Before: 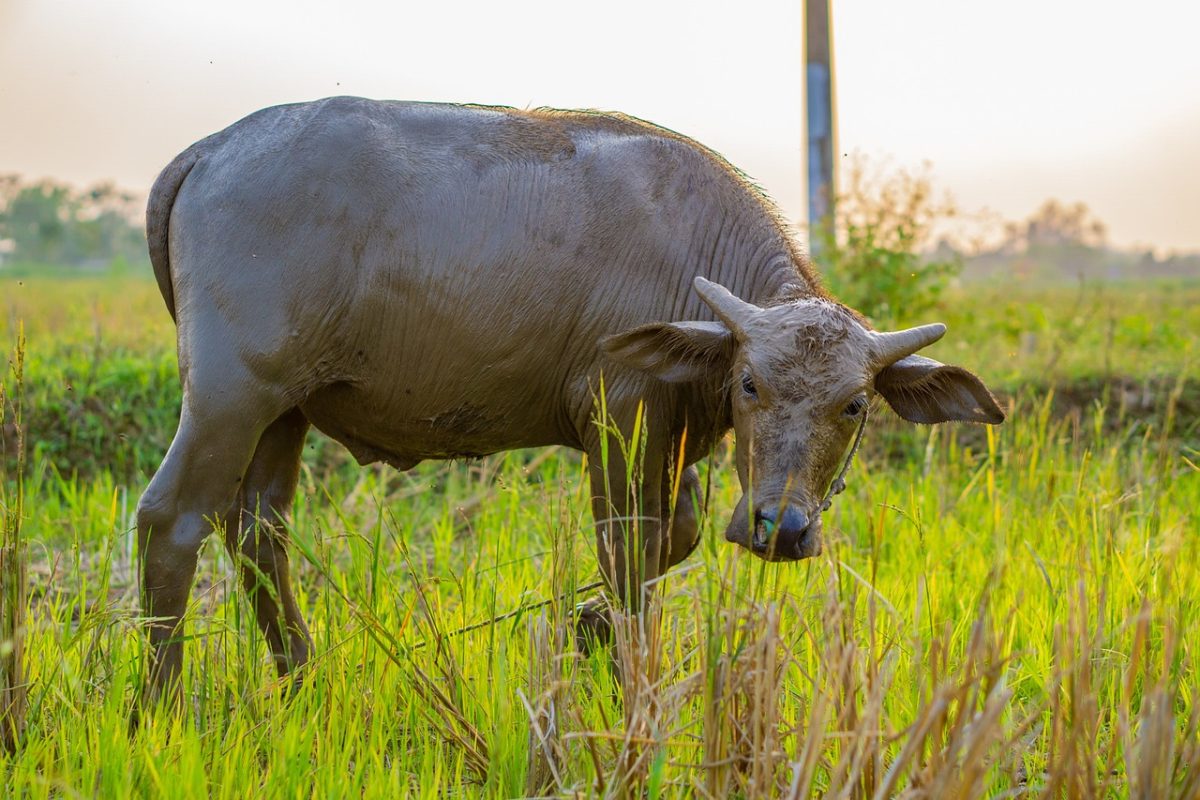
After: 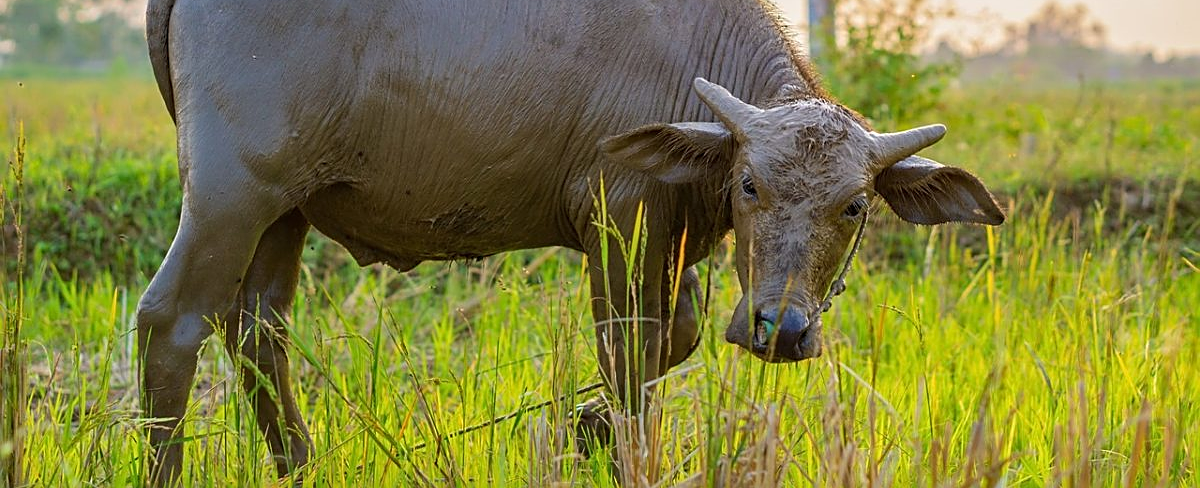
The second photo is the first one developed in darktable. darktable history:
sharpen: amount 0.563
crop and rotate: top 24.985%, bottom 13.954%
